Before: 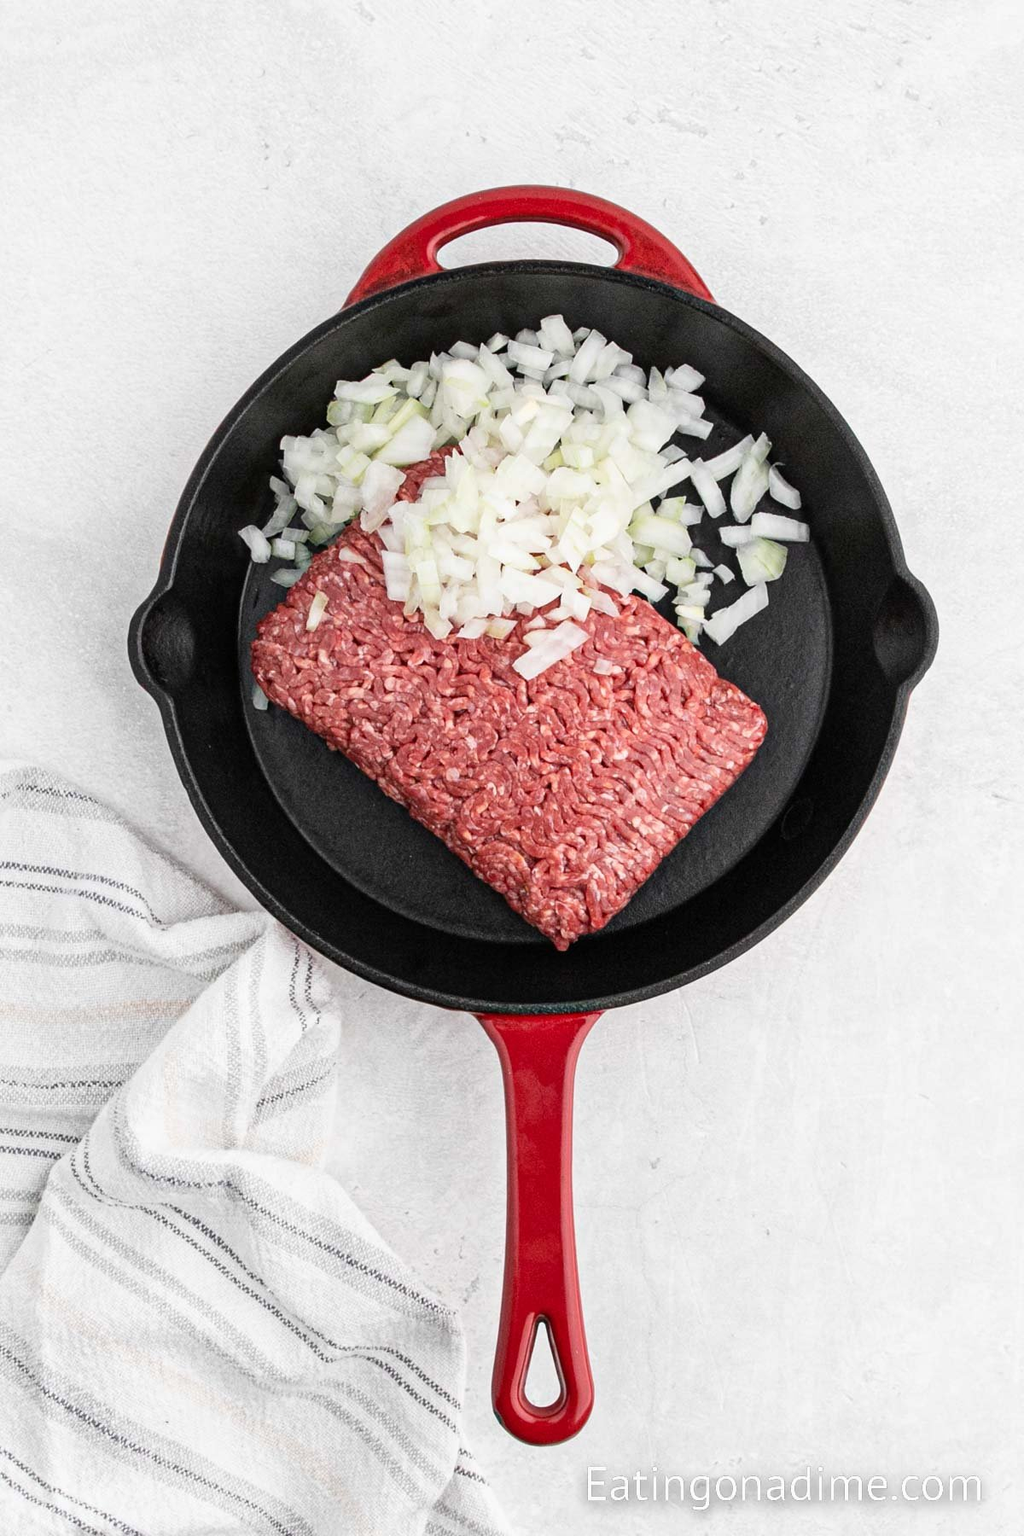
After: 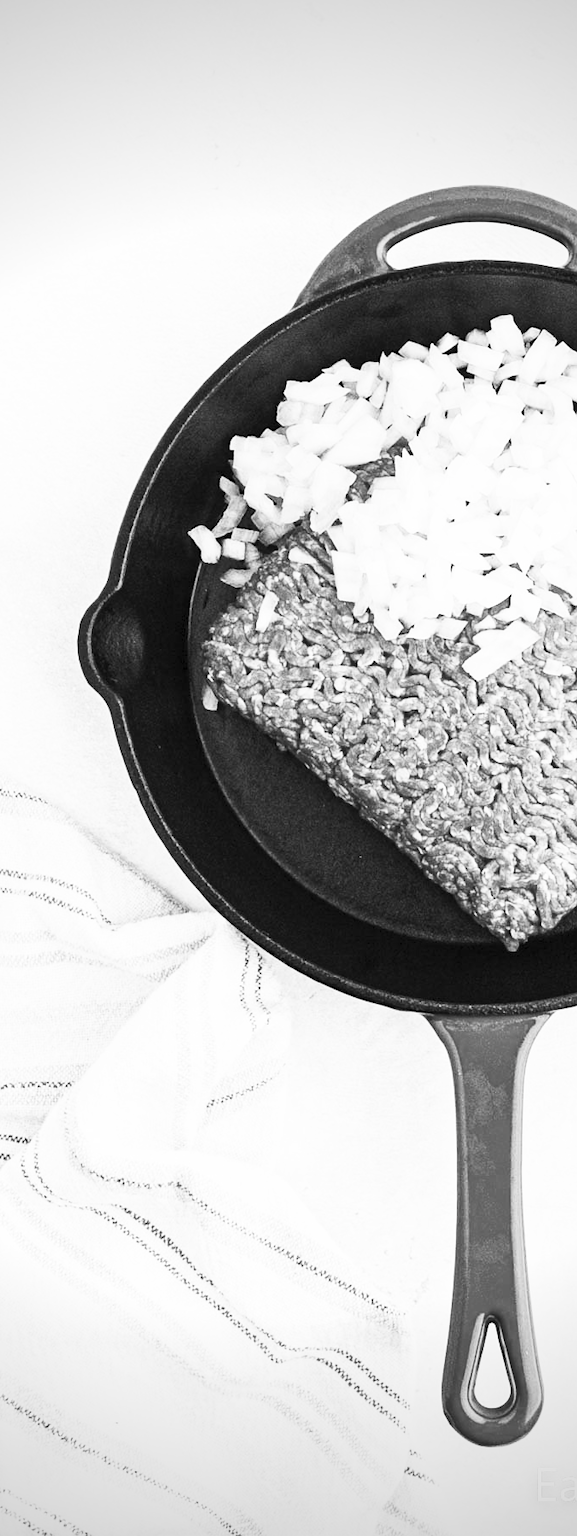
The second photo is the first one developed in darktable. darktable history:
vignetting: fall-off start 71.67%
contrast brightness saturation: contrast 0.543, brightness 0.466, saturation -0.999
crop: left 4.974%, right 38.618%
